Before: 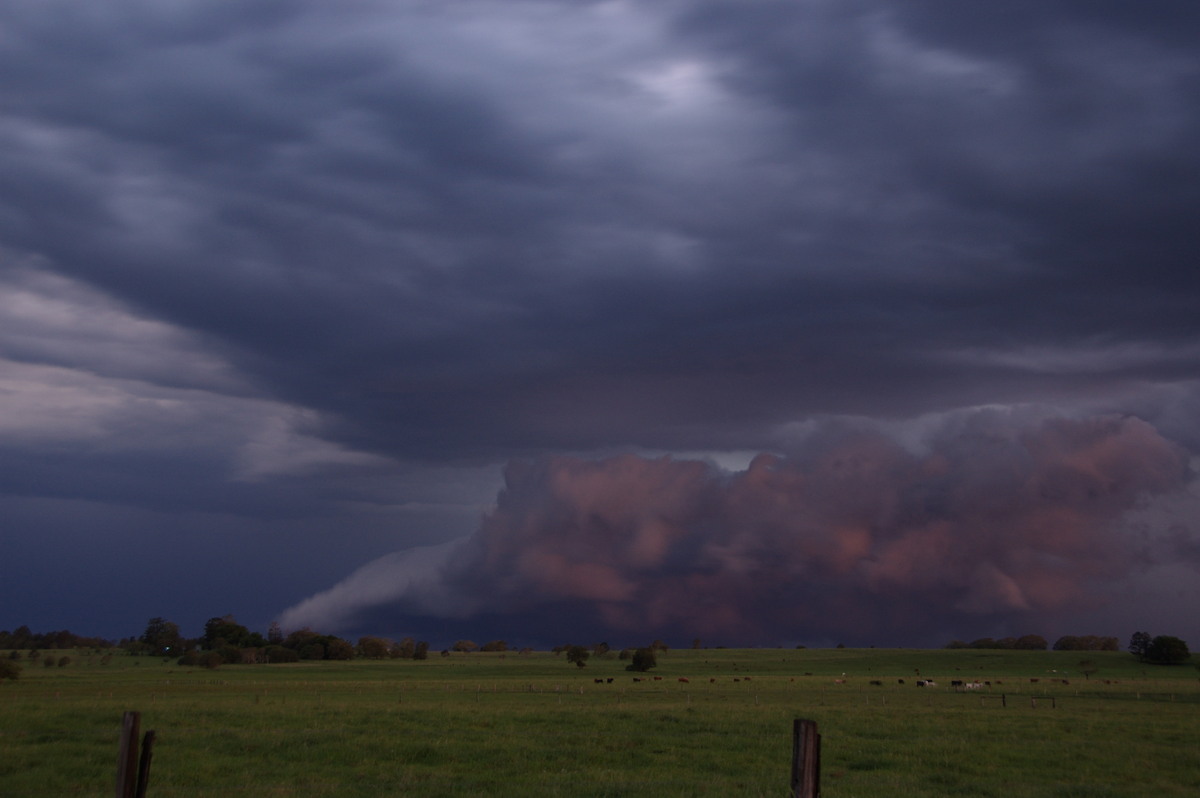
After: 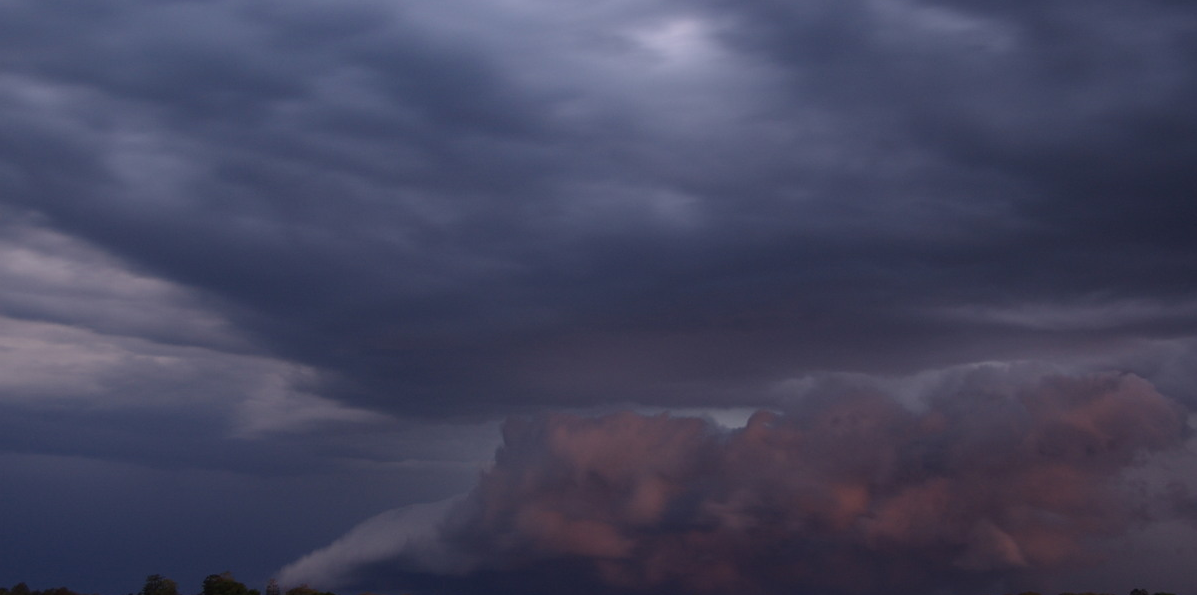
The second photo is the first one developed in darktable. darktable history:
crop: left 0.229%, top 5.491%, bottom 19.83%
